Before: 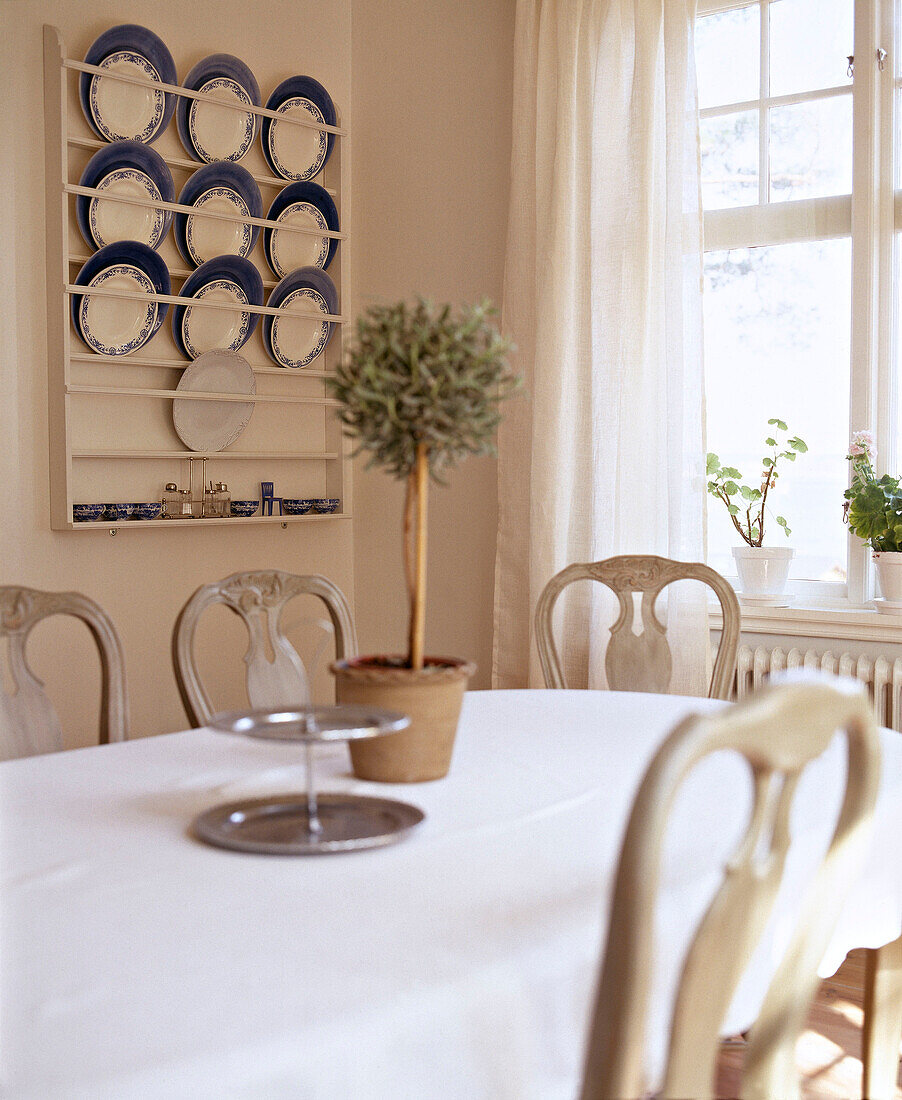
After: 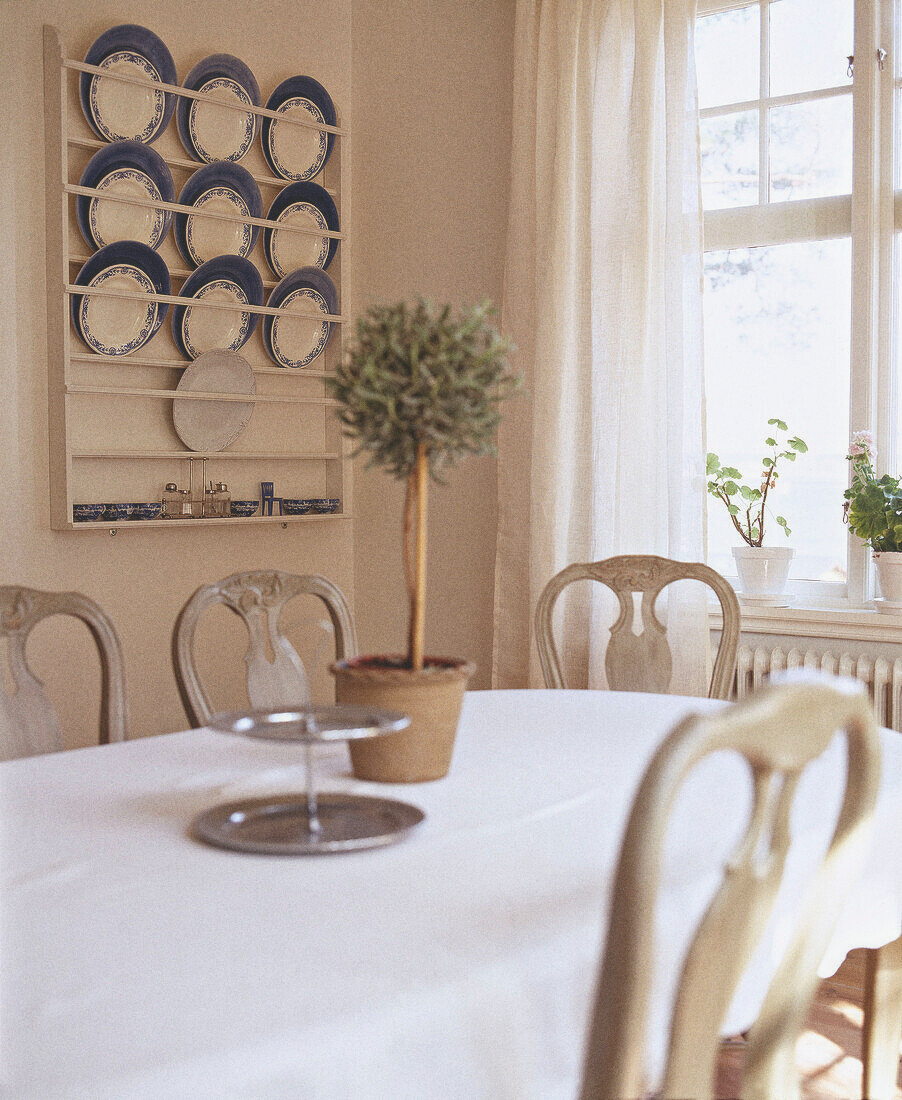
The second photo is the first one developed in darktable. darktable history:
grain: coarseness 0.09 ISO
exposure: black level correction -0.025, exposure -0.117 EV, compensate highlight preservation false
local contrast: detail 110%
